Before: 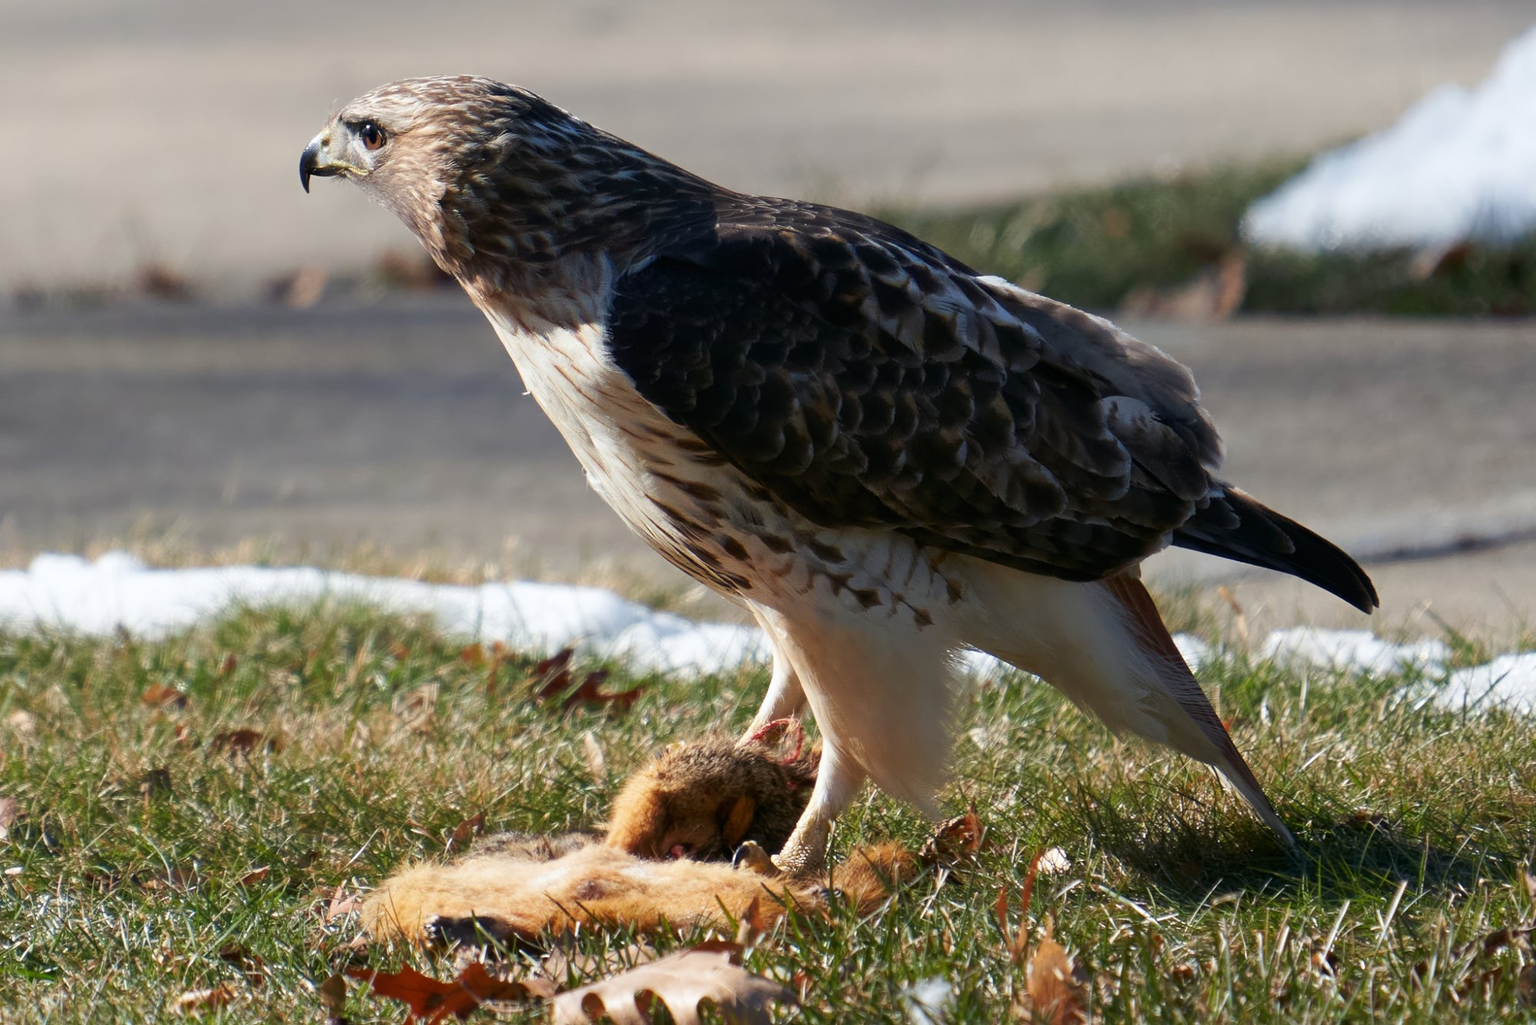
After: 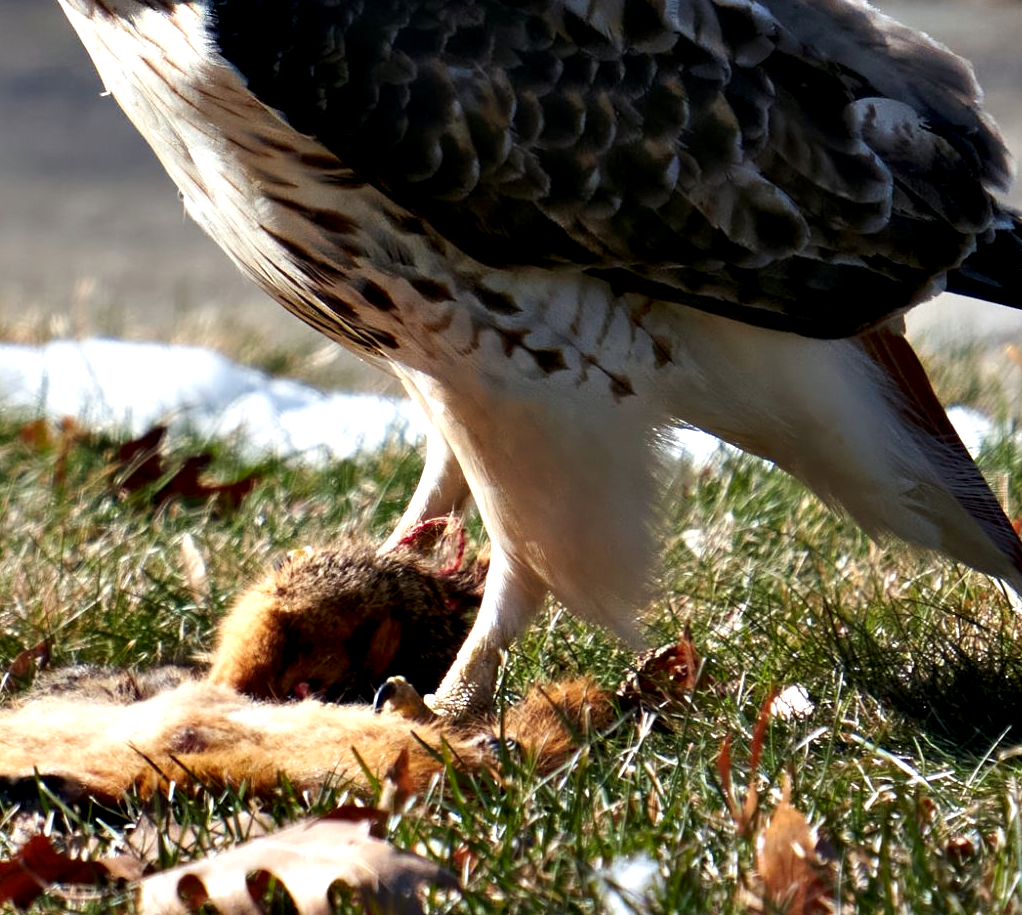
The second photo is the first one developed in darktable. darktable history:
crop and rotate: left 29.043%, top 31.389%, right 19.843%
contrast equalizer: octaves 7, y [[0.6 ×6], [0.55 ×6], [0 ×6], [0 ×6], [0 ×6]]
